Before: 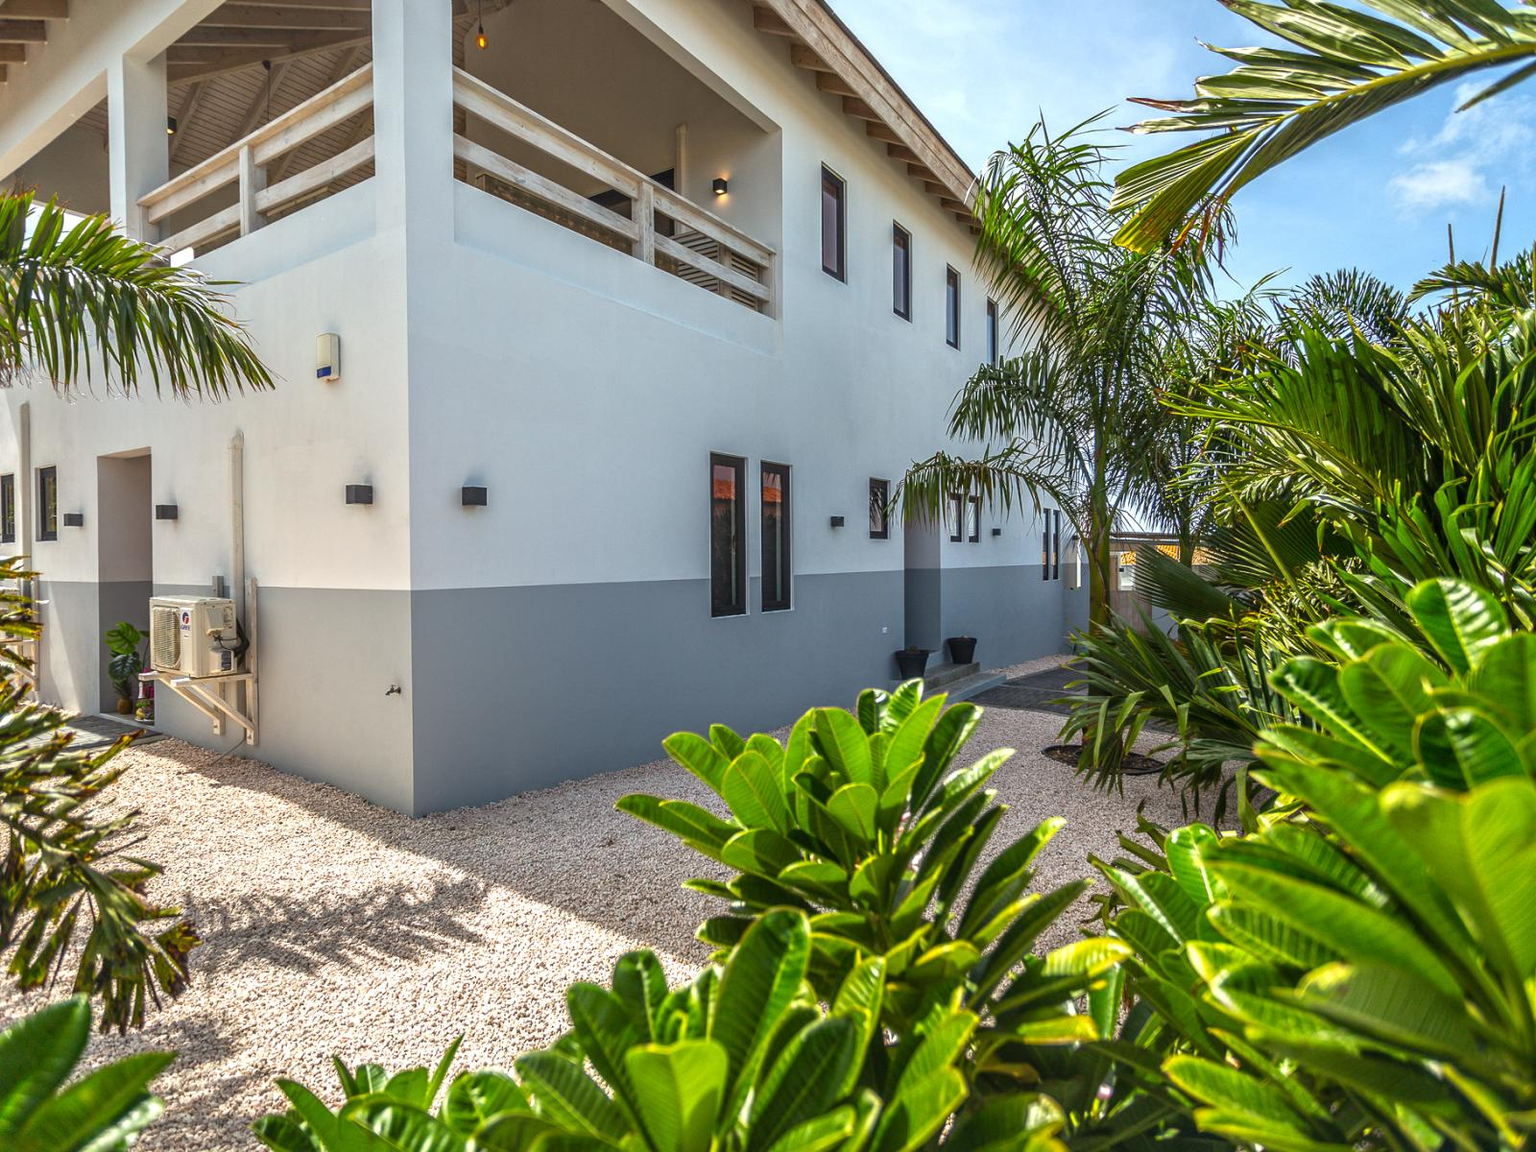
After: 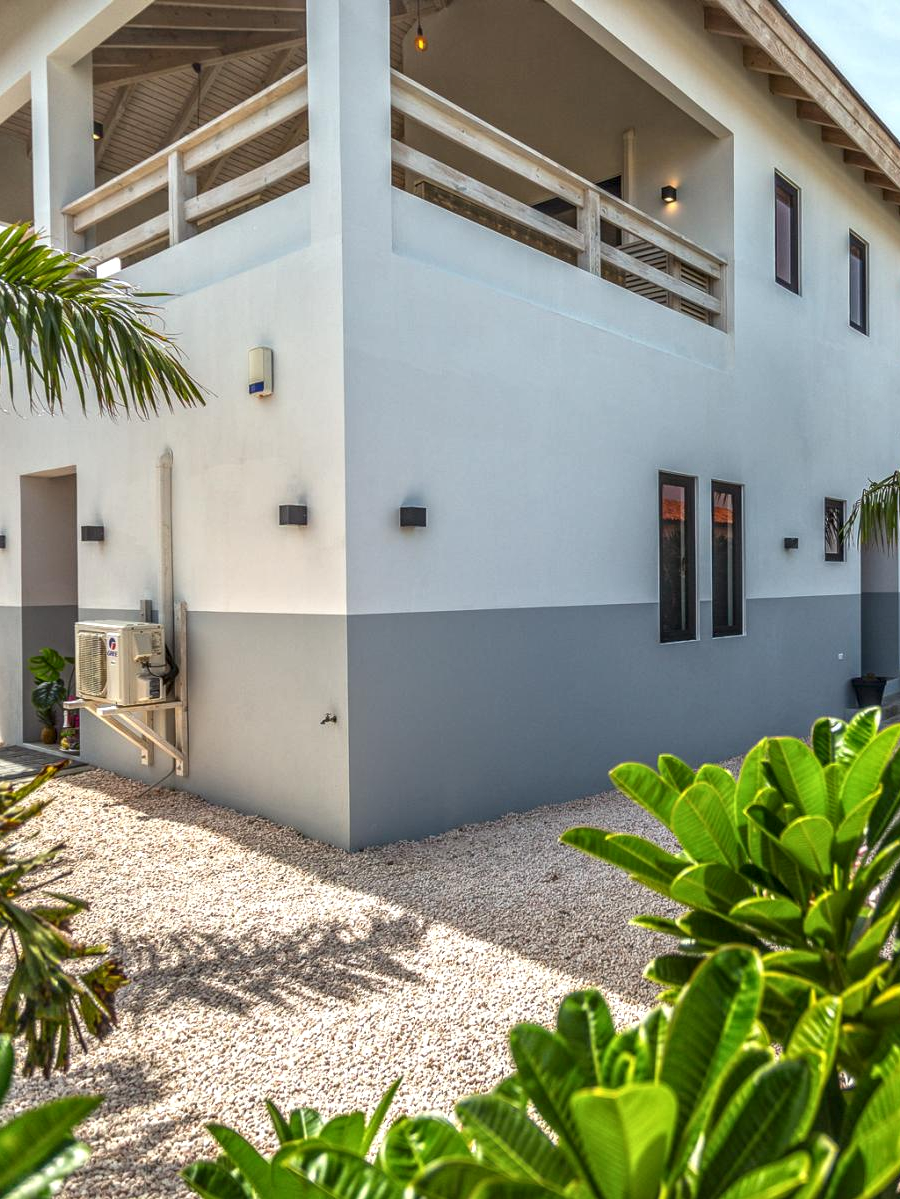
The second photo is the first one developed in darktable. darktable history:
local contrast: on, module defaults
crop: left 5.114%, right 38.589%
